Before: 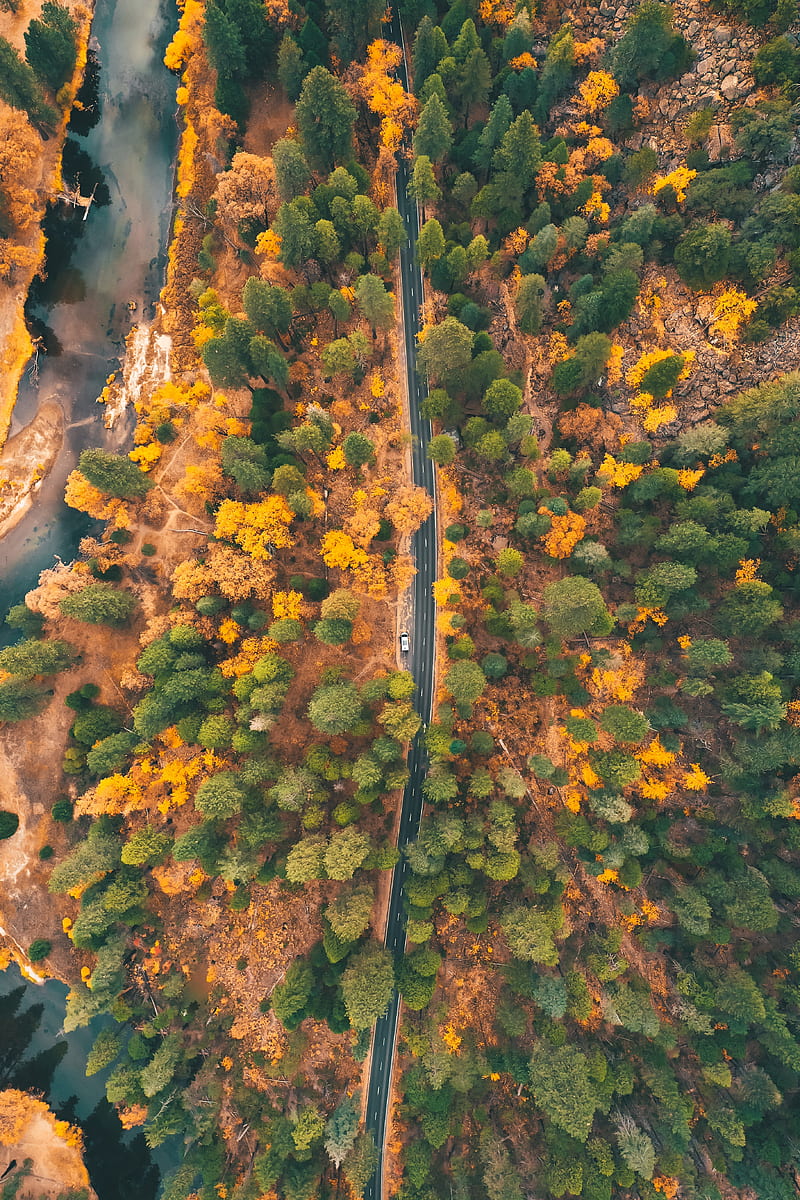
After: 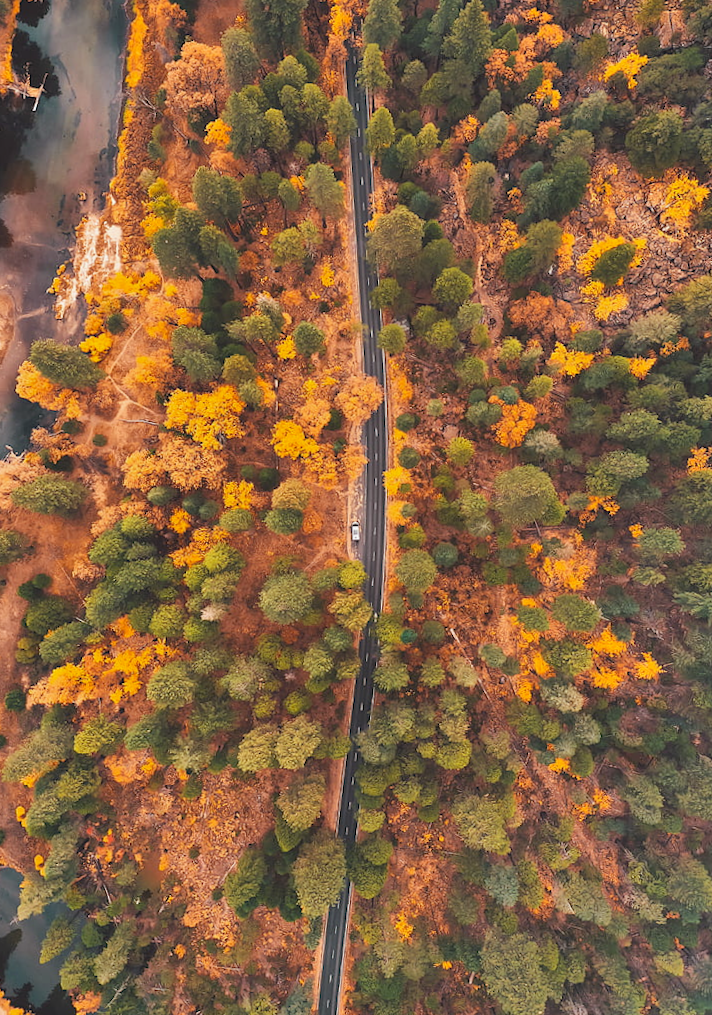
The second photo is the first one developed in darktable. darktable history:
rgb levels: mode RGB, independent channels, levels [[0, 0.474, 1], [0, 0.5, 1], [0, 0.5, 1]]
shadows and highlights: radius 123.98, shadows 100, white point adjustment -3, highlights -100, highlights color adjustment 89.84%, soften with gaussian
crop and rotate: angle -1.96°, left 3.097%, top 4.154%, right 1.586%, bottom 0.529%
rotate and perspective: rotation -2.12°, lens shift (vertical) 0.009, lens shift (horizontal) -0.008, automatic cropping original format, crop left 0.036, crop right 0.964, crop top 0.05, crop bottom 0.959
